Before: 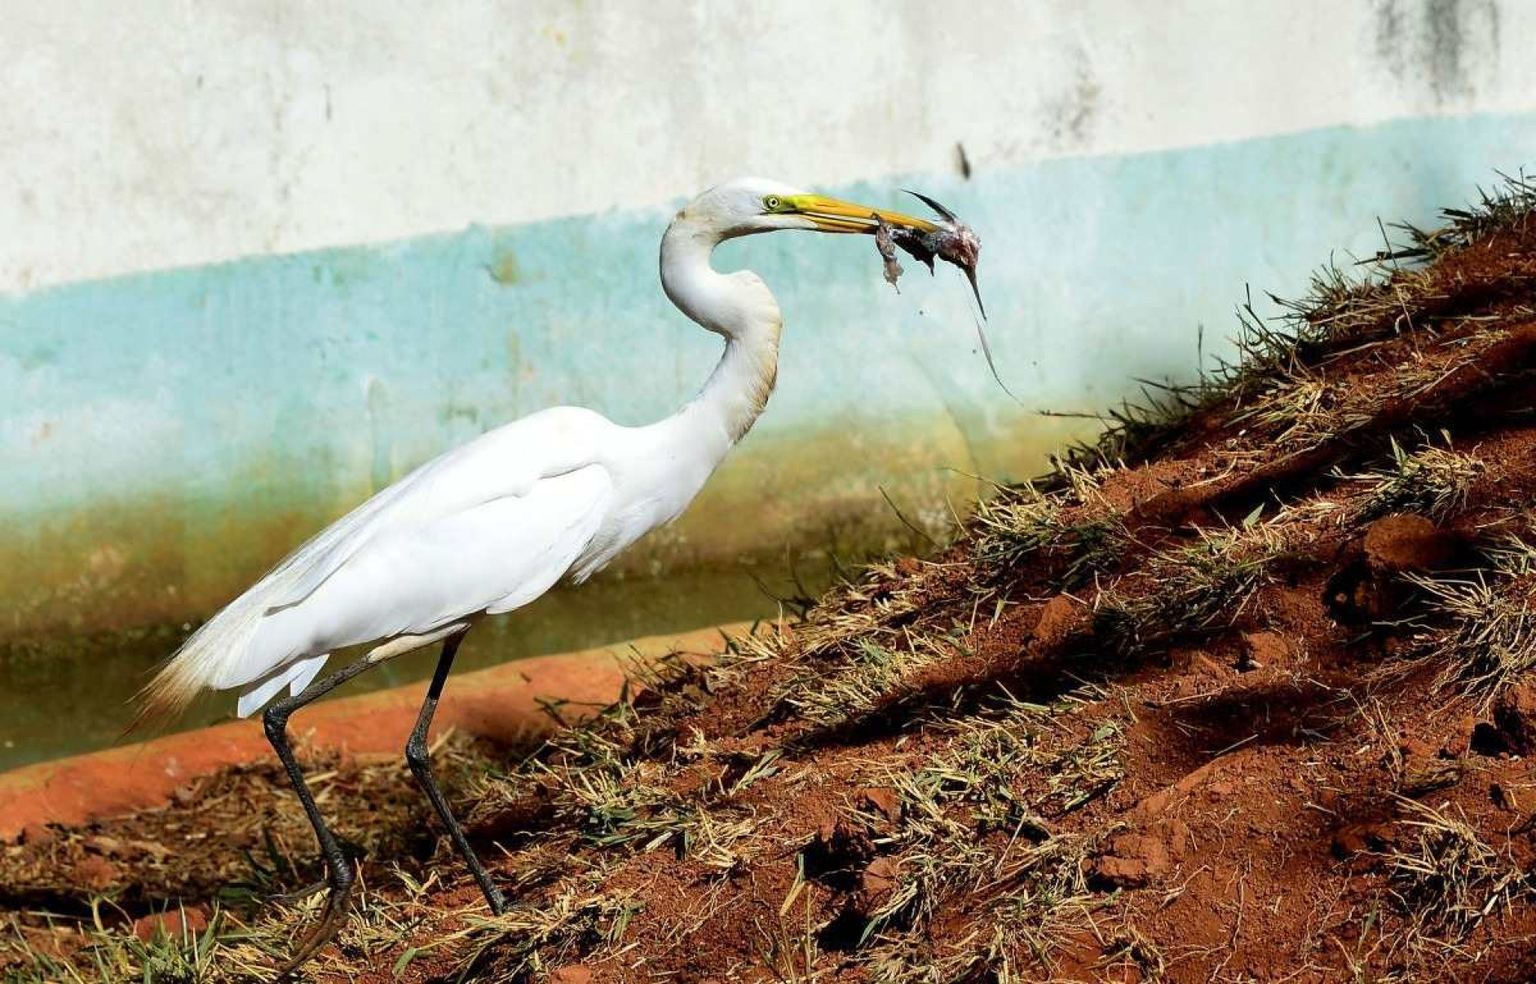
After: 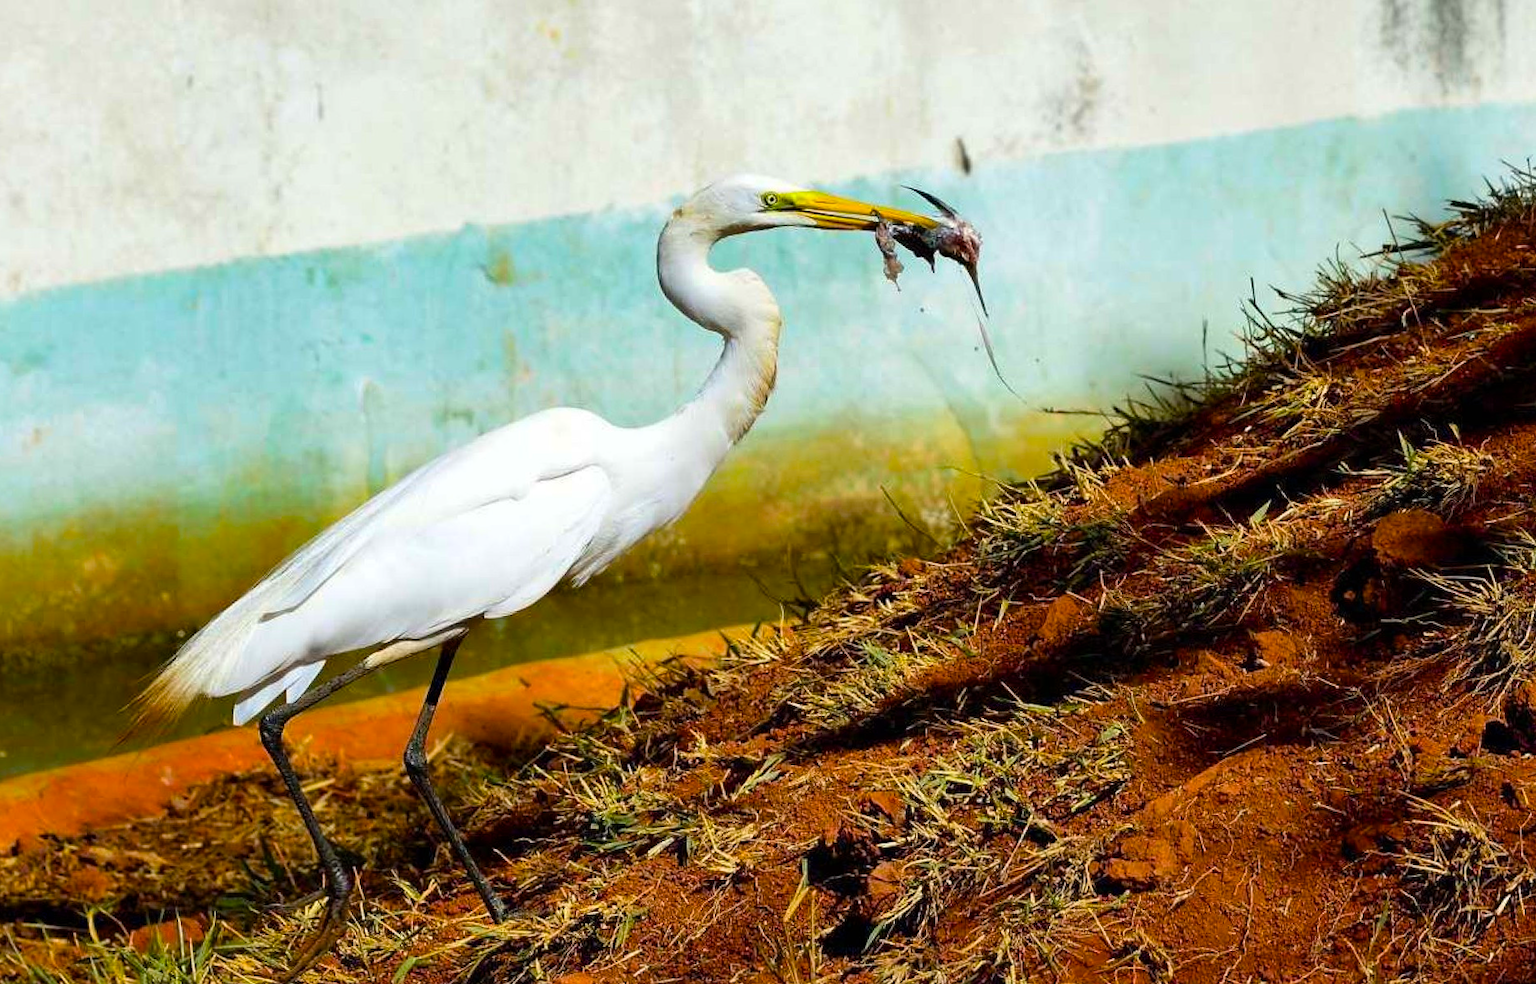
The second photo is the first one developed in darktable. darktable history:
rotate and perspective: rotation -0.45°, automatic cropping original format, crop left 0.008, crop right 0.992, crop top 0.012, crop bottom 0.988
color balance rgb: linear chroma grading › global chroma 15%, perceptual saturation grading › global saturation 30%
